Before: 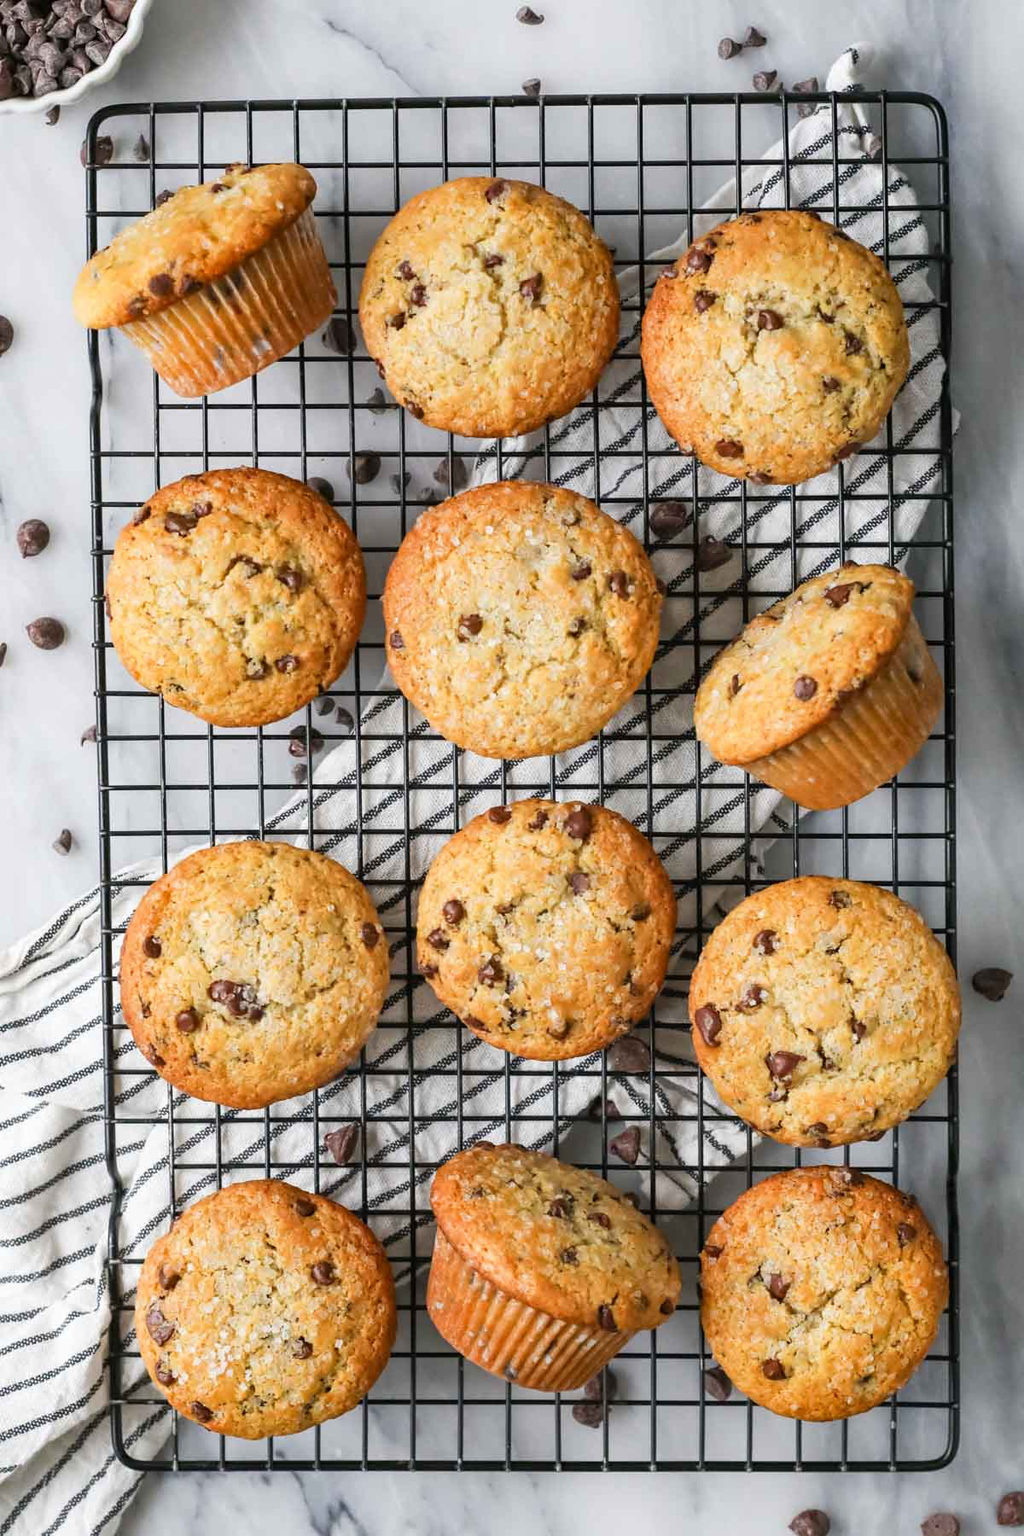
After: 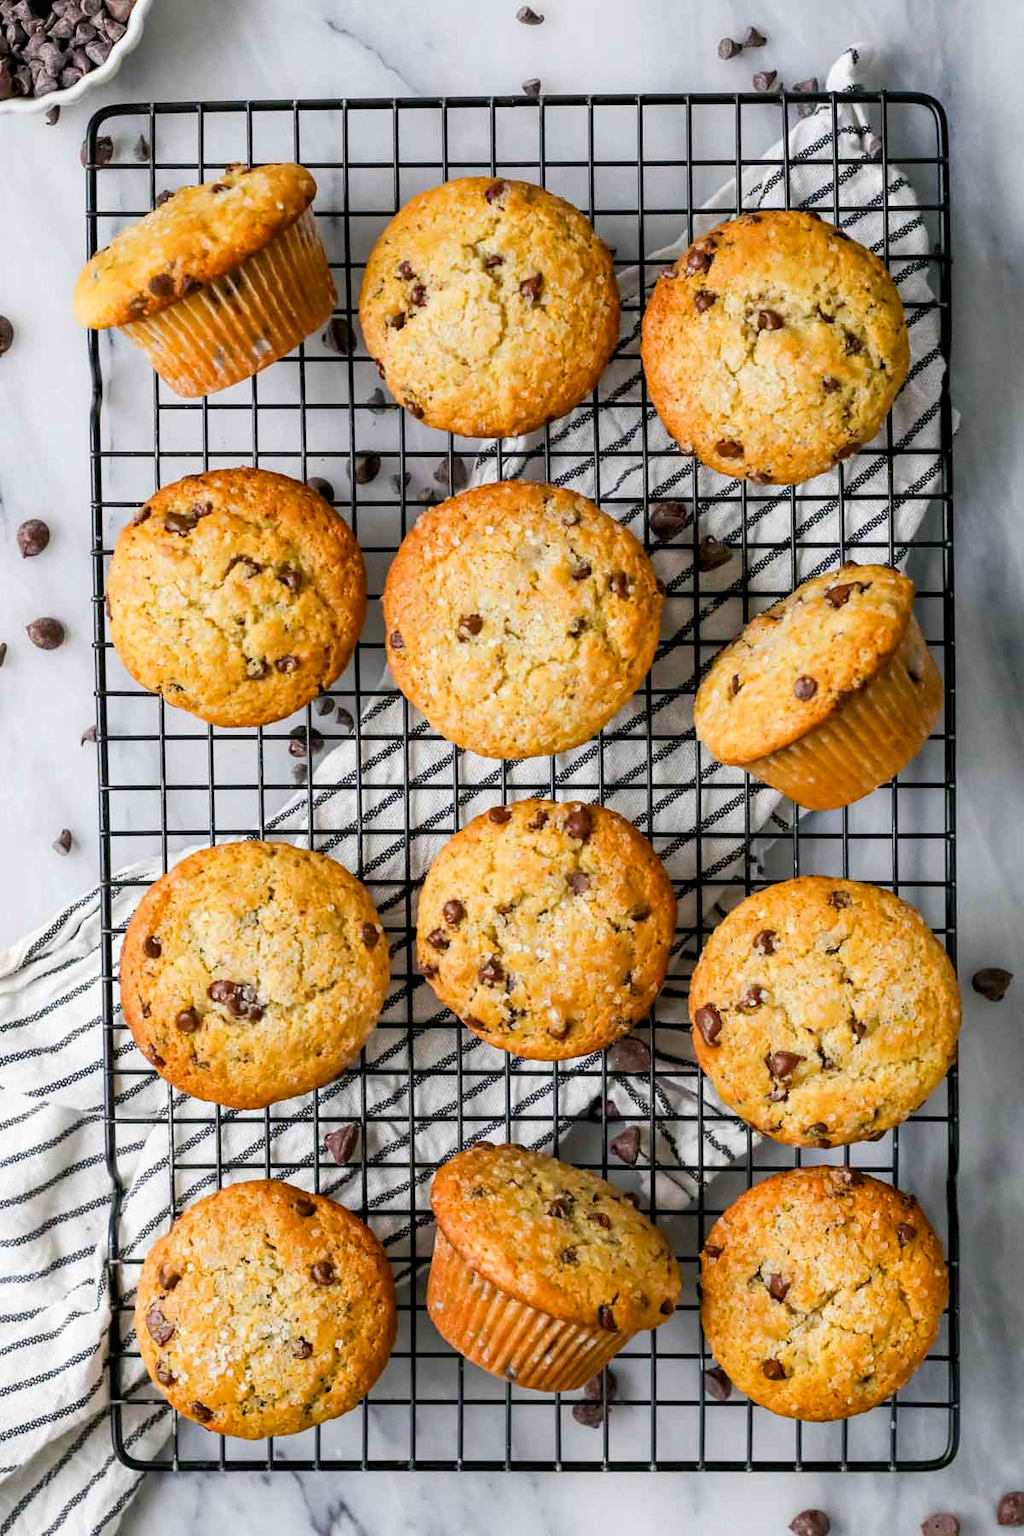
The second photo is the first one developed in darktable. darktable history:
color balance rgb: shadows lift › chroma 1.018%, shadows lift › hue 242.38°, global offset › luminance -0.837%, perceptual saturation grading › global saturation 9.611%, global vibrance 15.404%
